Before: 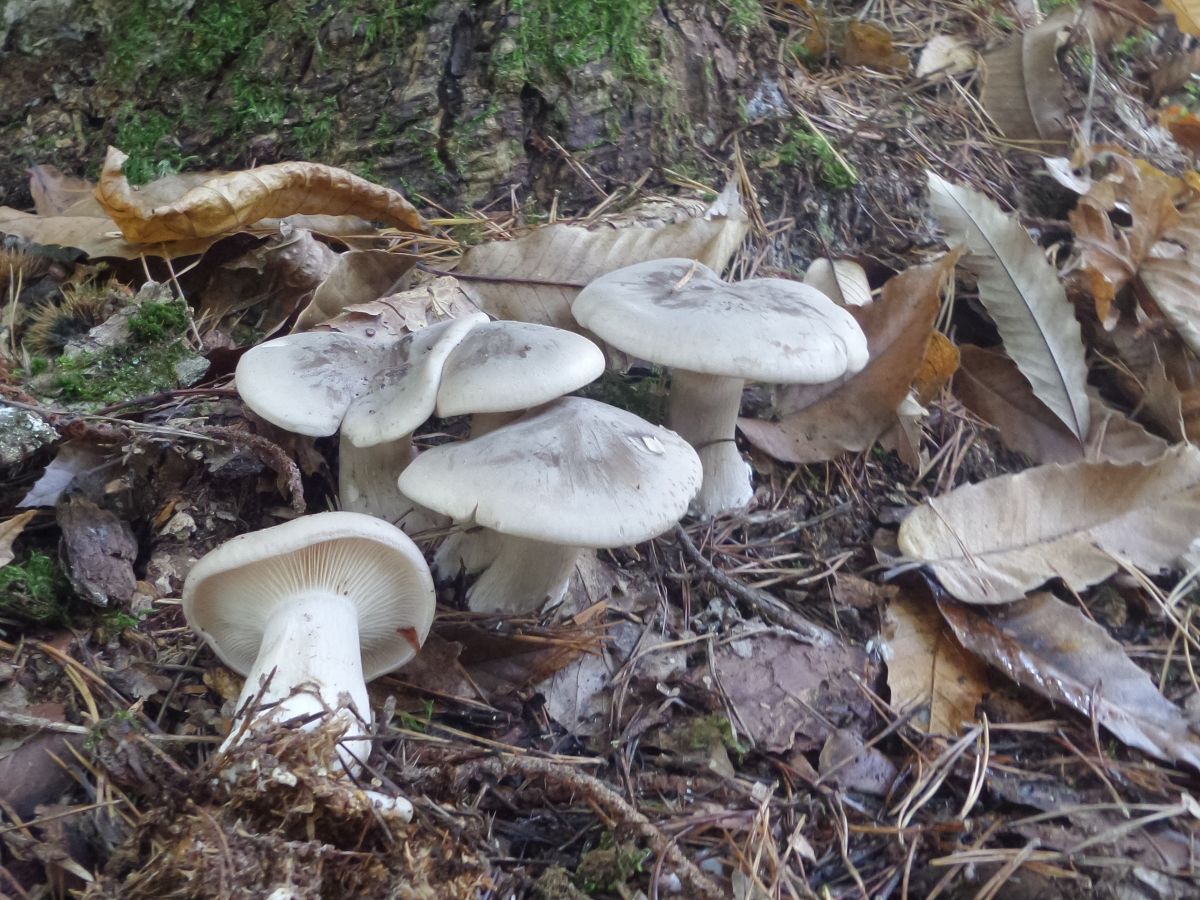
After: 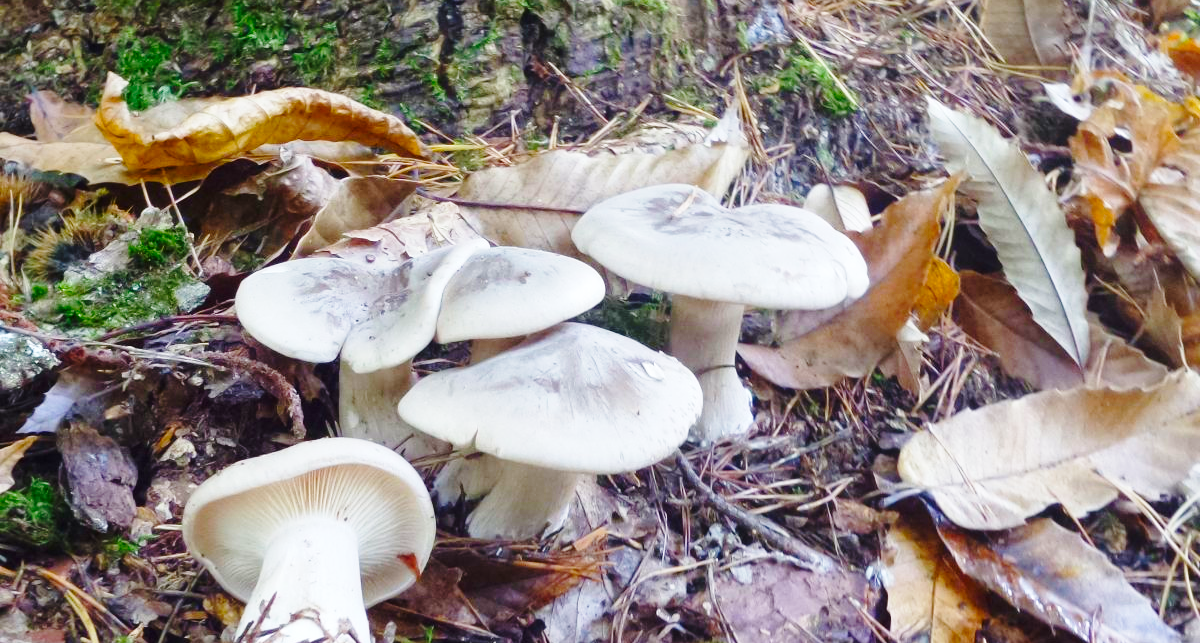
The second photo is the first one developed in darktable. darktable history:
color balance rgb: perceptual saturation grading › global saturation 20.188%, perceptual saturation grading › highlights -19.831%, perceptual saturation grading › shadows 29.953%, global vibrance 34.783%
crop and rotate: top 8.304%, bottom 20.203%
base curve: curves: ch0 [(0, 0) (0.028, 0.03) (0.121, 0.232) (0.46, 0.748) (0.859, 0.968) (1, 1)], preserve colors none
